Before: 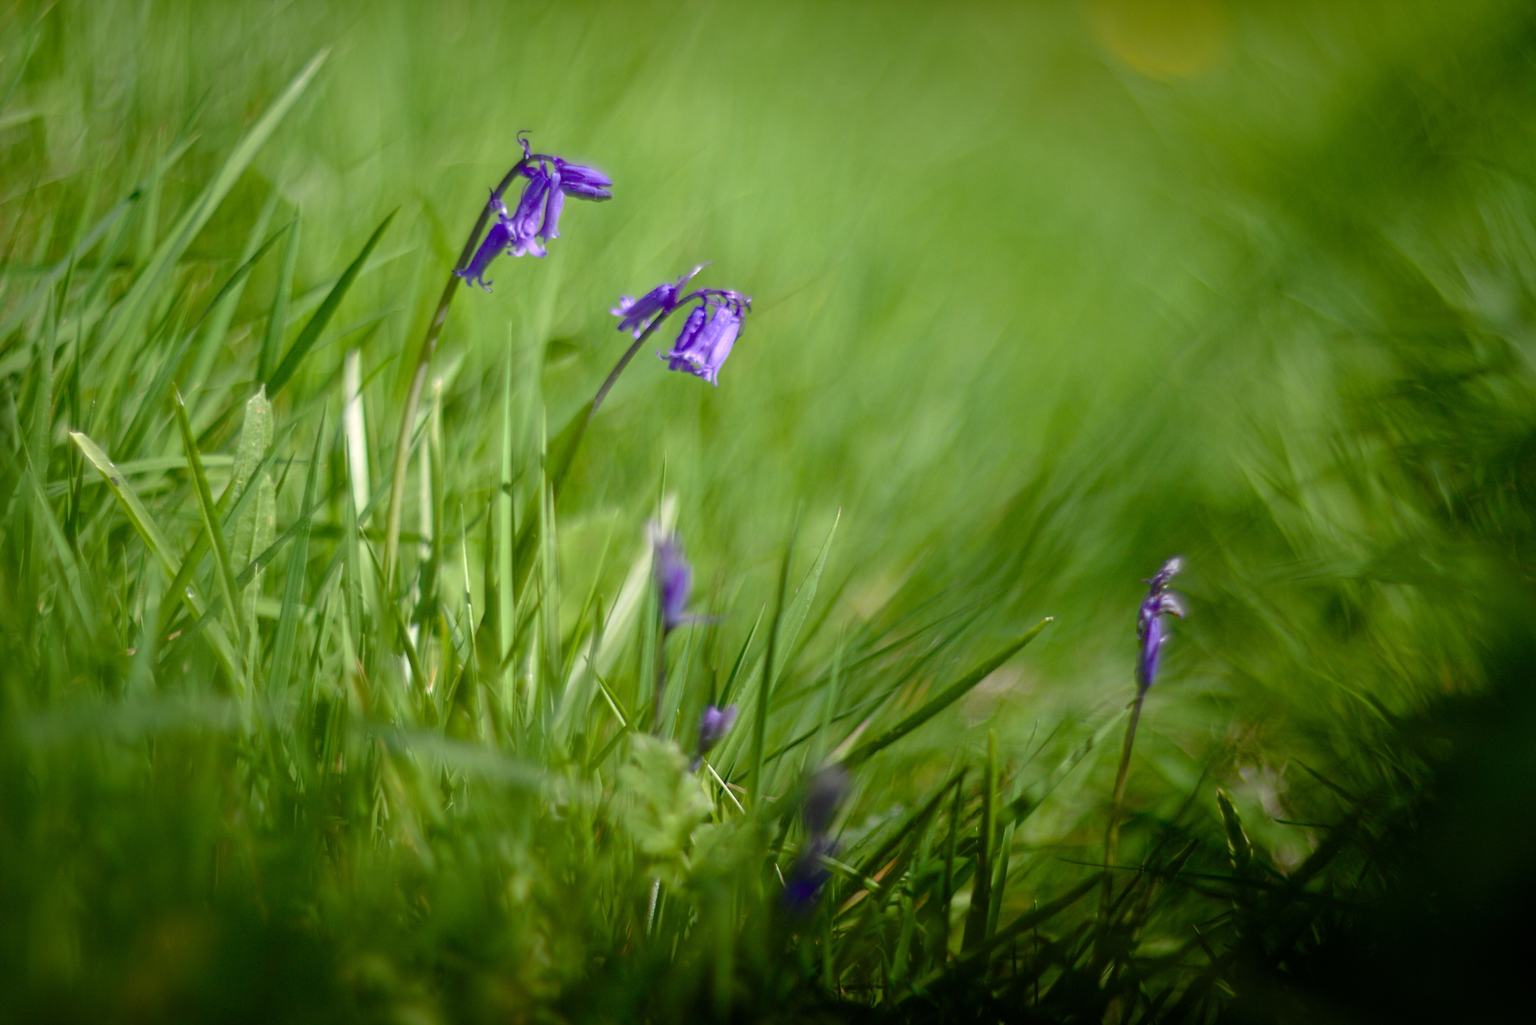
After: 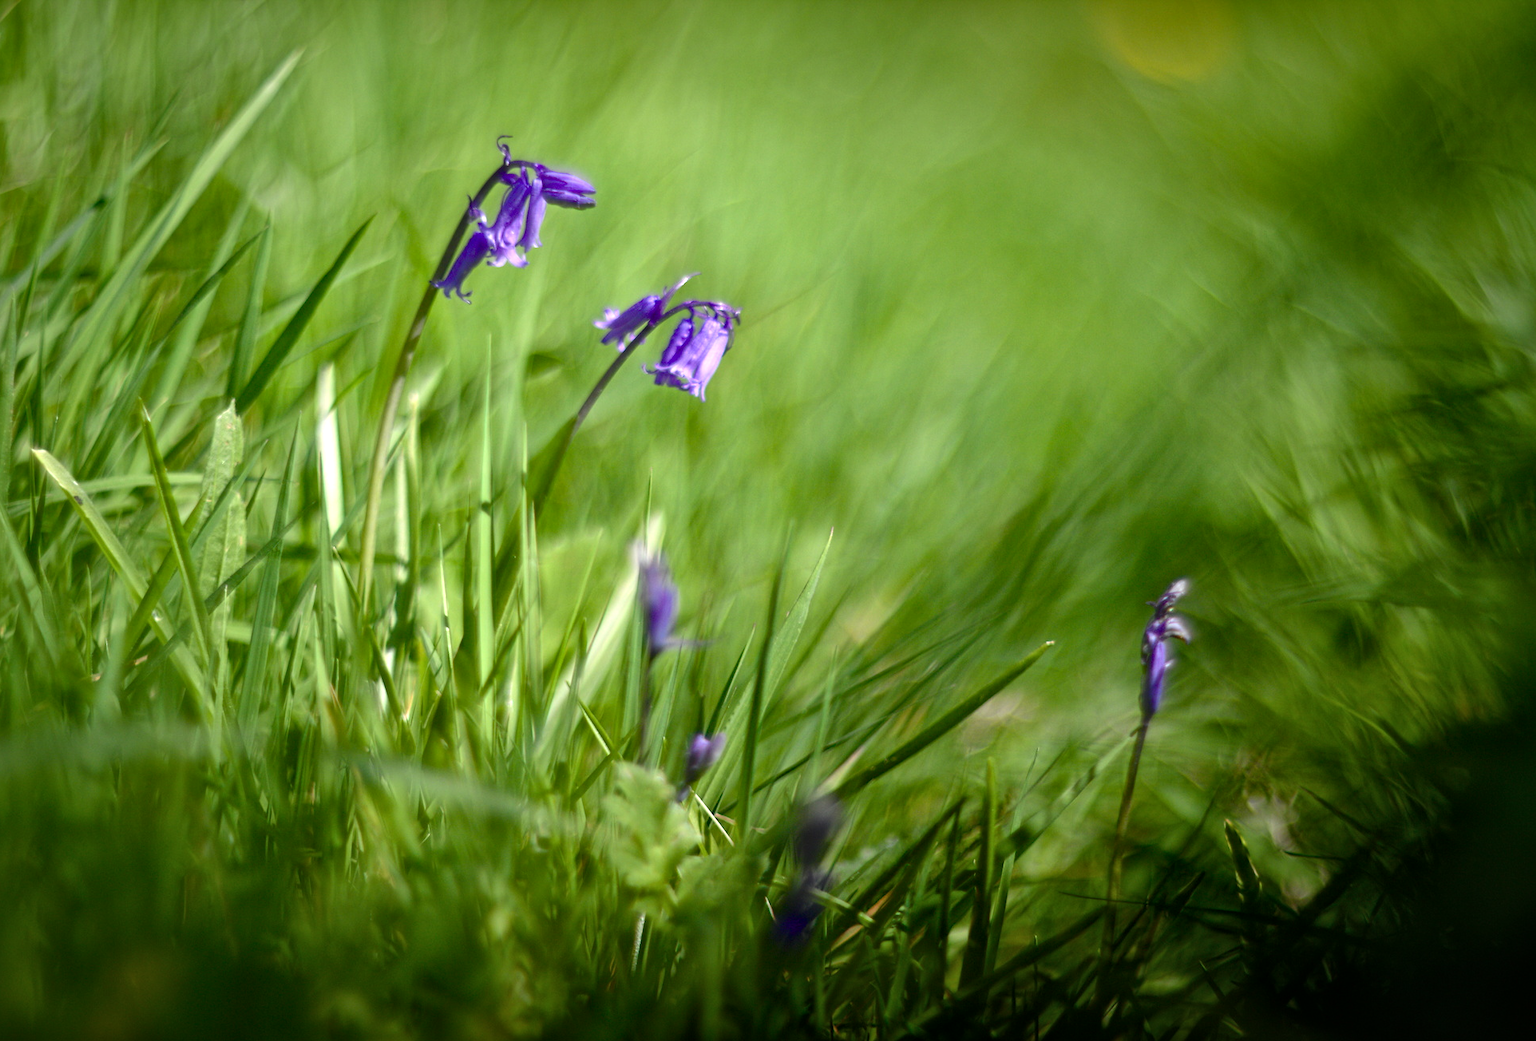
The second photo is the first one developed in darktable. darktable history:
local contrast: mode bilateral grid, contrast 20, coarseness 51, detail 119%, midtone range 0.2
tone equalizer: -8 EV -0.388 EV, -7 EV -0.358 EV, -6 EV -0.353 EV, -5 EV -0.259 EV, -3 EV 0.203 EV, -2 EV 0.352 EV, -1 EV 0.401 EV, +0 EV 0.418 EV, edges refinement/feathering 500, mask exposure compensation -1.57 EV, preserve details no
crop and rotate: left 2.578%, right 1.221%, bottom 2.174%
